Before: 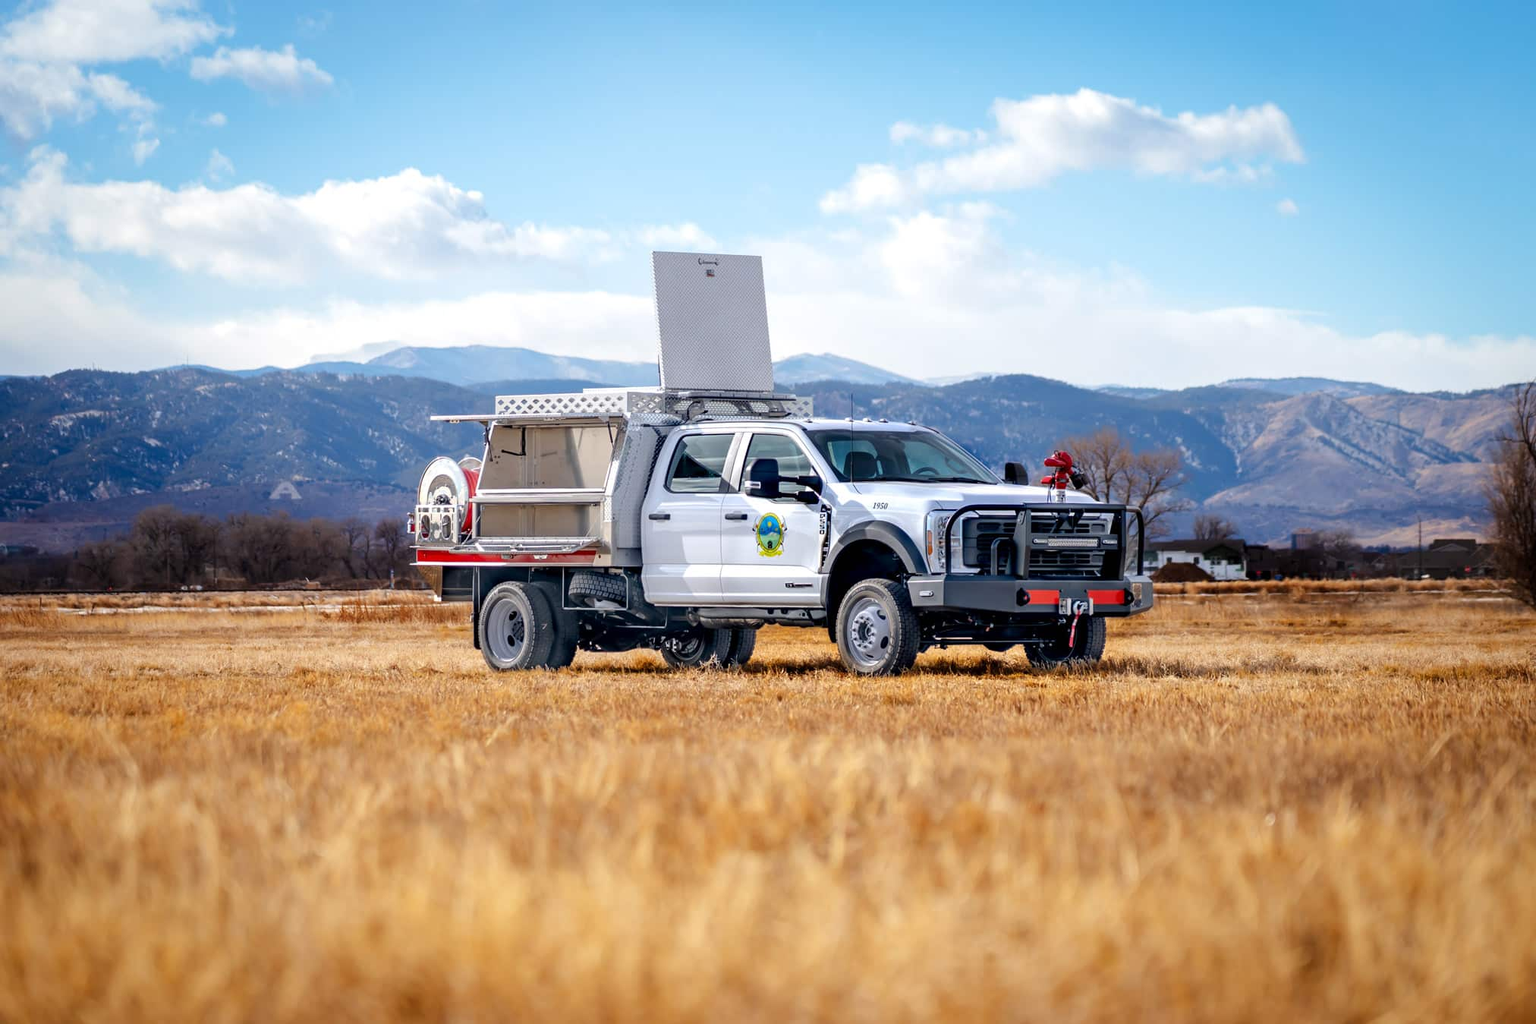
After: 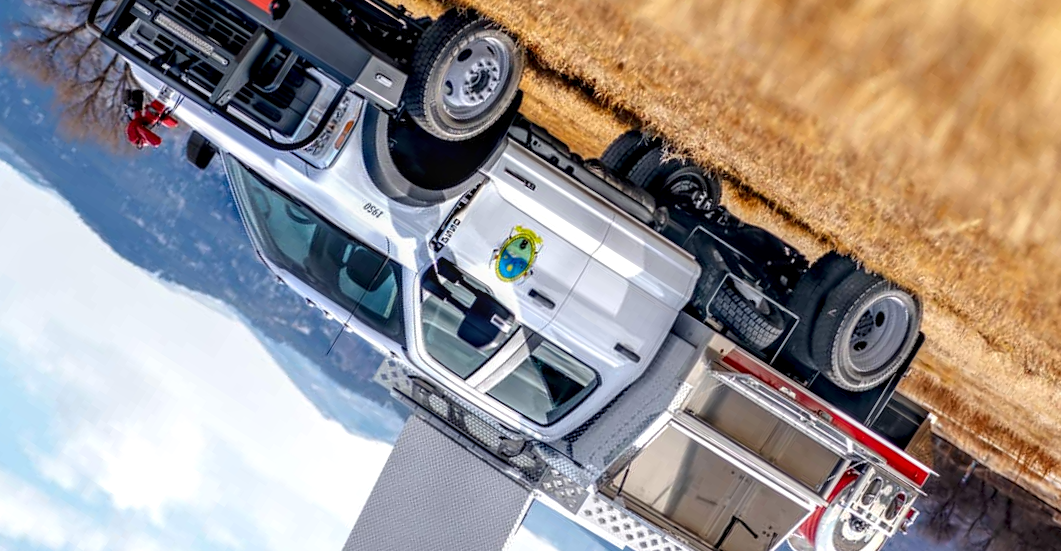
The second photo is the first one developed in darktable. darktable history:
local contrast: highlights 32%, detail 134%
crop and rotate: angle 147.8°, left 9.116%, top 15.585%, right 4.593%, bottom 17.088%
